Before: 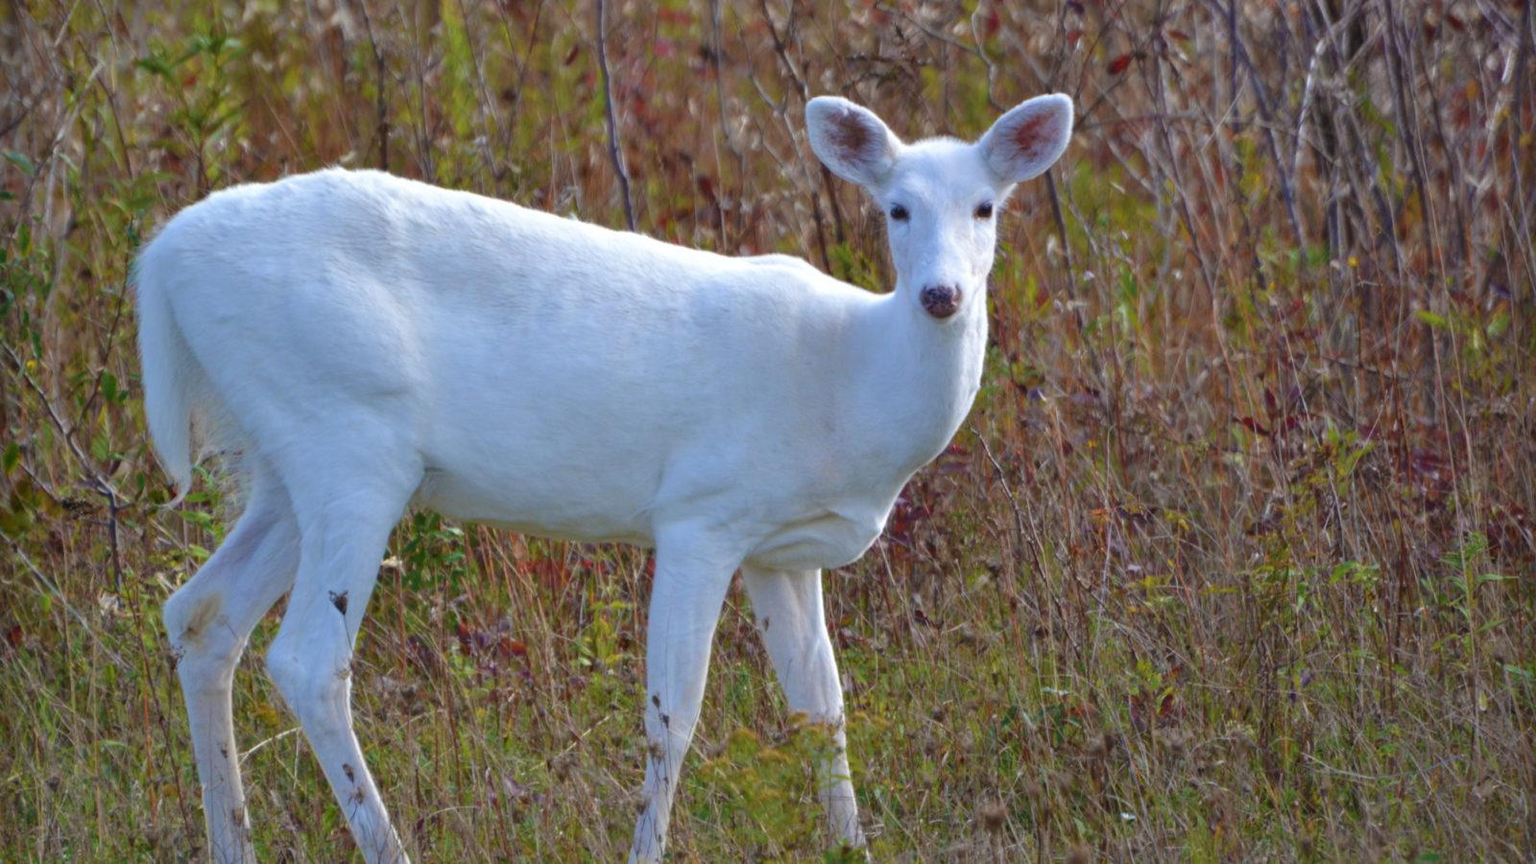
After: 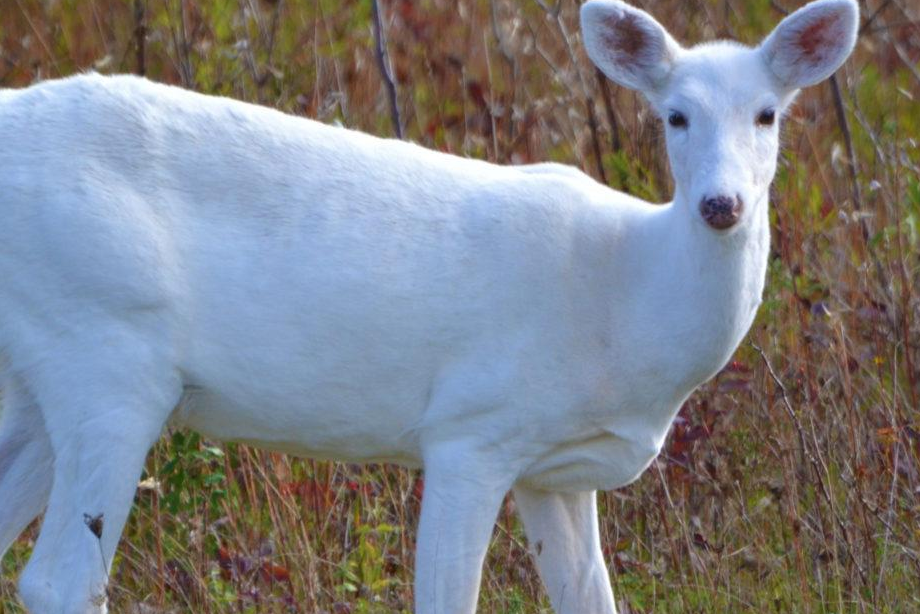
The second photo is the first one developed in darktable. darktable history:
shadows and highlights: shadows -71.06, highlights 34.55, soften with gaussian
crop: left 16.223%, top 11.374%, right 26.264%, bottom 20.373%
